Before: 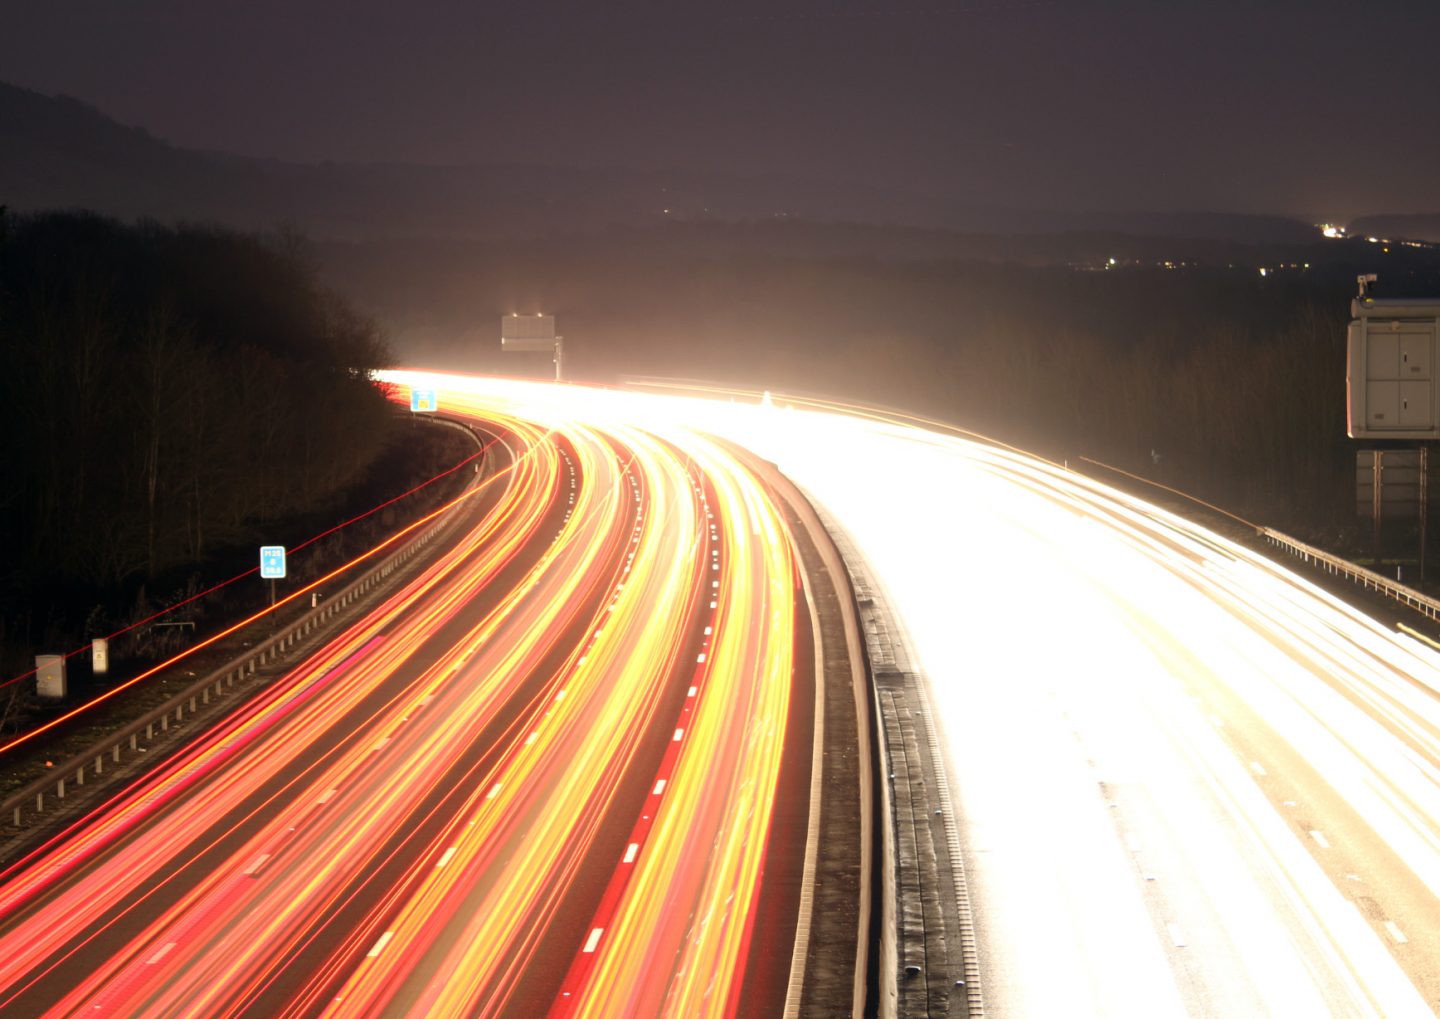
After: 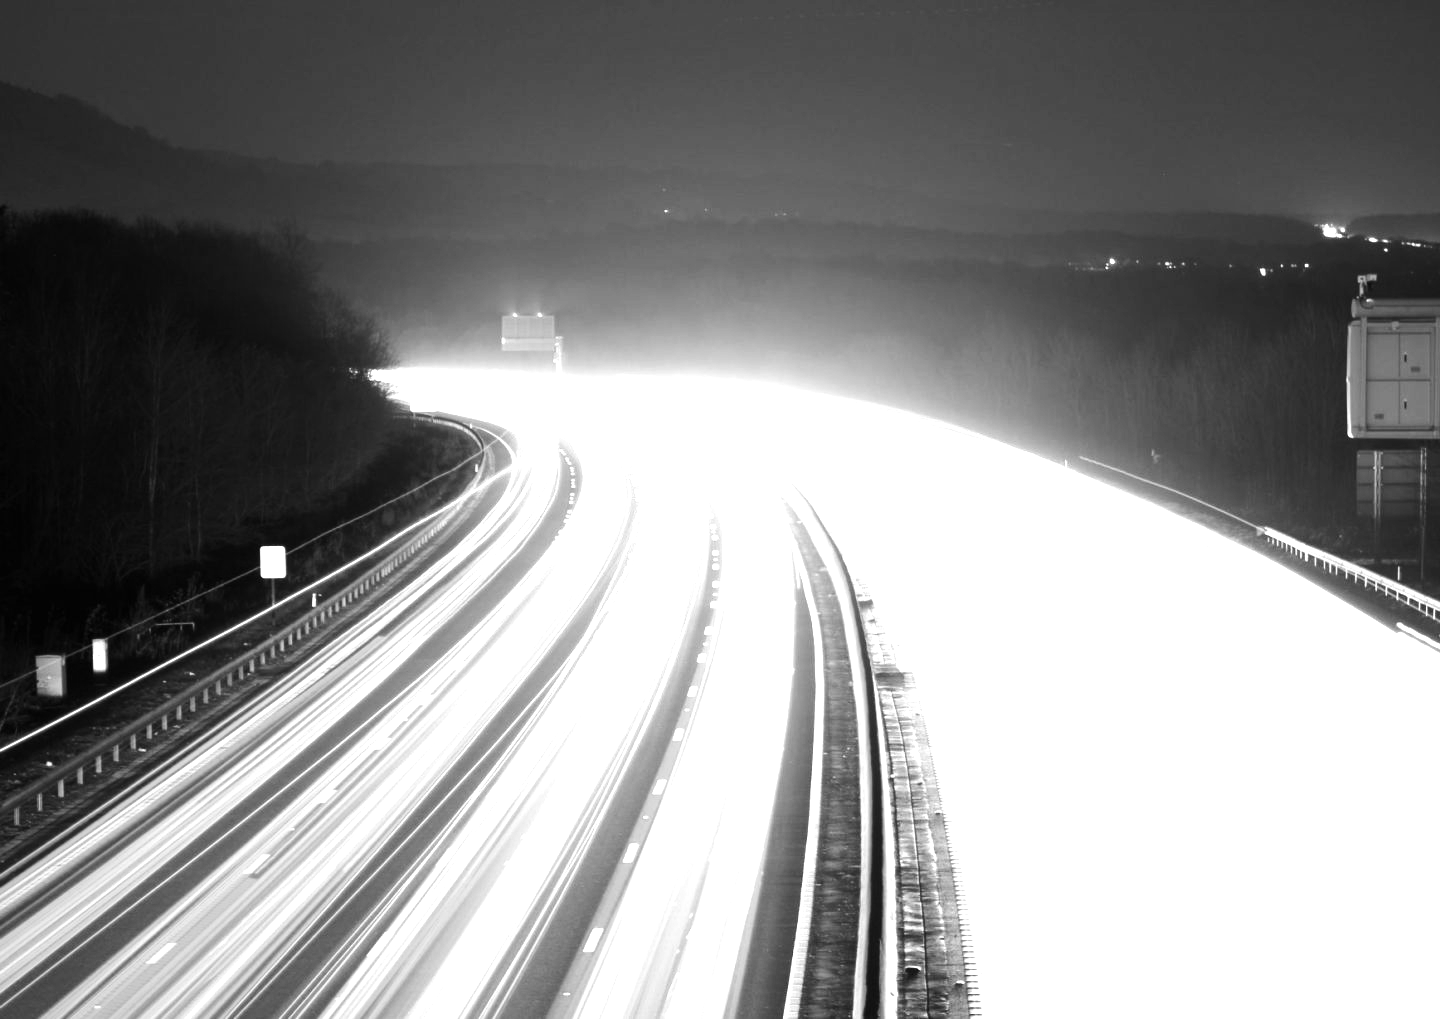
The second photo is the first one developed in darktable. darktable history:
monochrome: a -74.22, b 78.2
tone equalizer: -8 EV -0.75 EV, -7 EV -0.7 EV, -6 EV -0.6 EV, -5 EV -0.4 EV, -3 EV 0.4 EV, -2 EV 0.6 EV, -1 EV 0.7 EV, +0 EV 0.75 EV, edges refinement/feathering 500, mask exposure compensation -1.57 EV, preserve details no
exposure: black level correction 0, exposure 0.9 EV, compensate highlight preservation false
